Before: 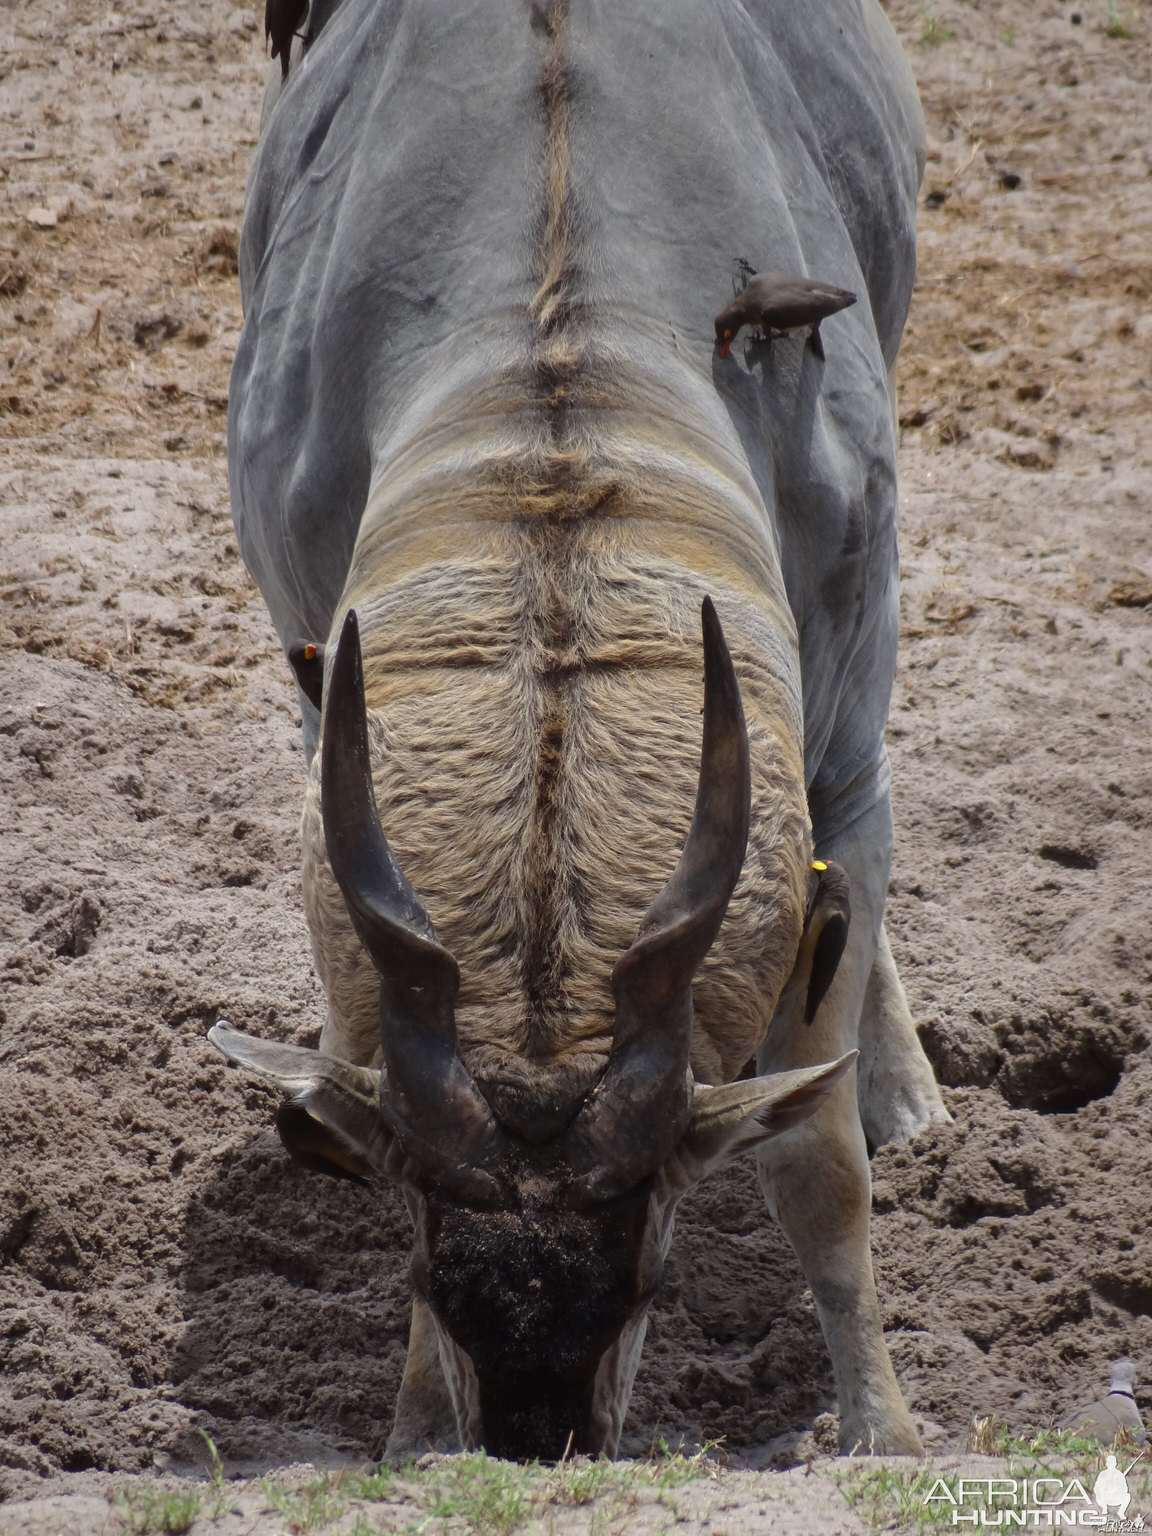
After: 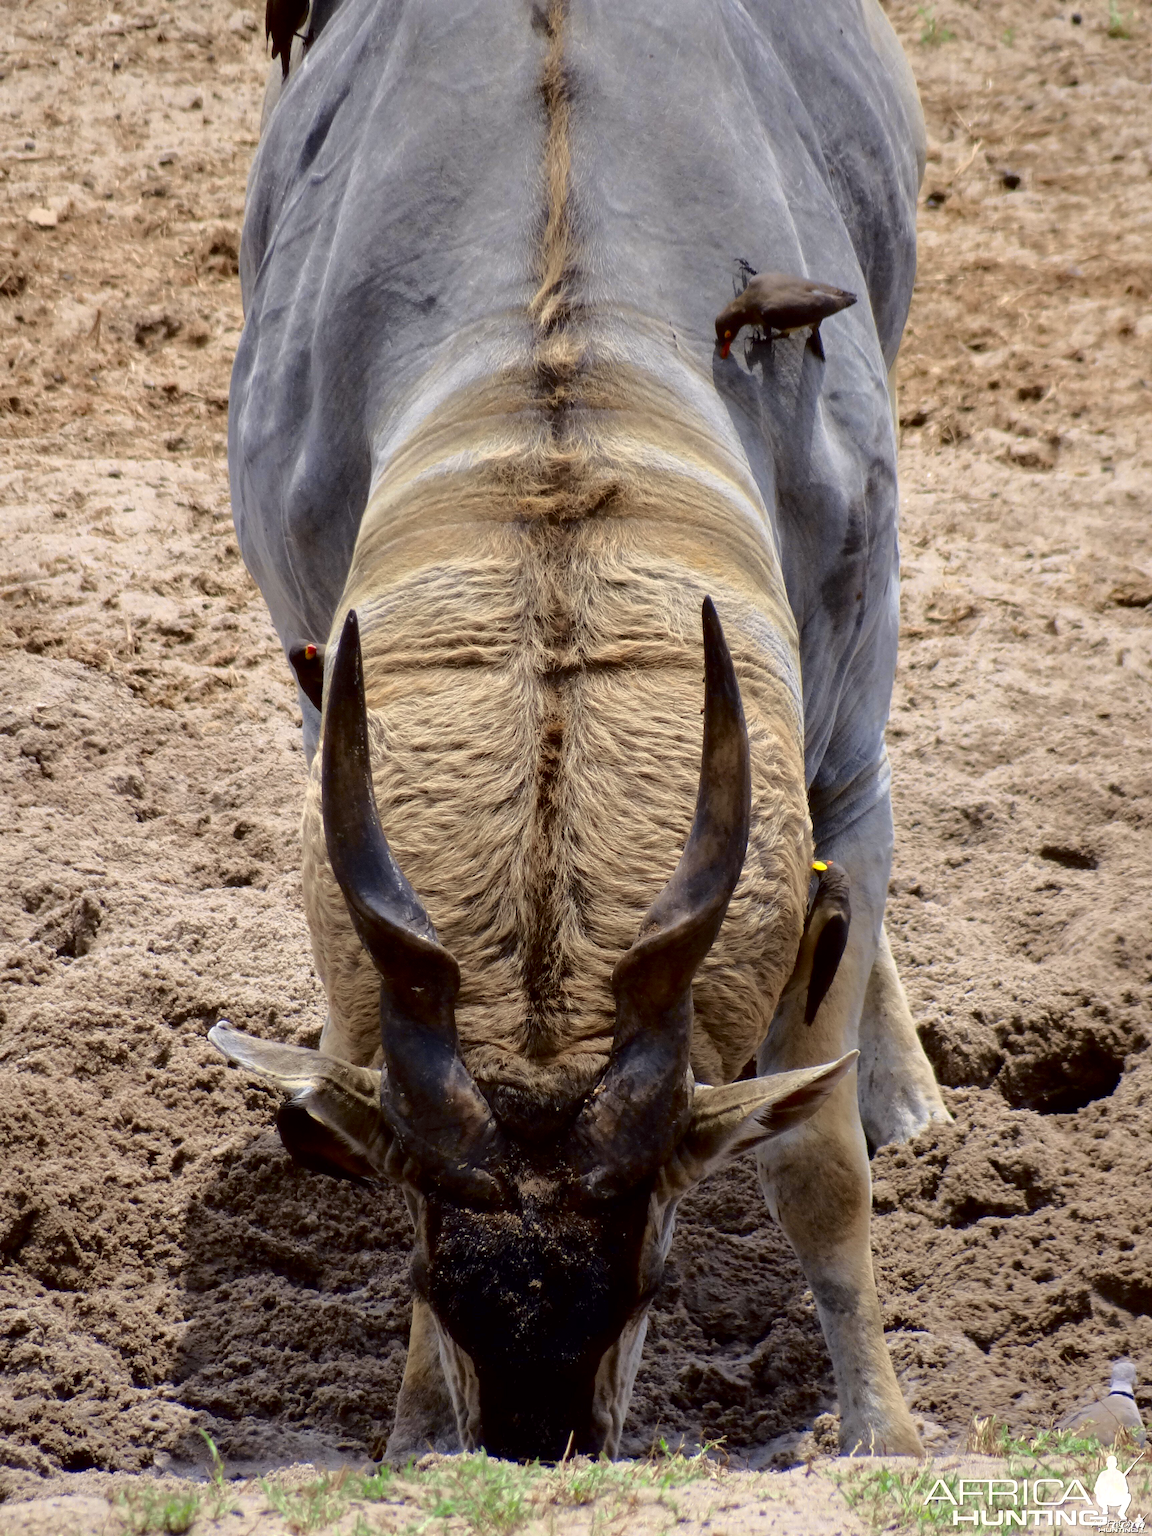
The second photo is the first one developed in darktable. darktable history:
exposure: black level correction 0.005, exposure 0.286 EV, compensate highlight preservation false
tone curve: curves: ch0 [(0.024, 0) (0.075, 0.034) (0.145, 0.098) (0.257, 0.259) (0.408, 0.45) (0.611, 0.64) (0.81, 0.857) (1, 1)]; ch1 [(0, 0) (0.287, 0.198) (0.501, 0.506) (0.56, 0.57) (0.712, 0.777) (0.976, 0.992)]; ch2 [(0, 0) (0.5, 0.5) (0.523, 0.552) (0.59, 0.603) (0.681, 0.754) (1, 1)], color space Lab, independent channels, preserve colors none
